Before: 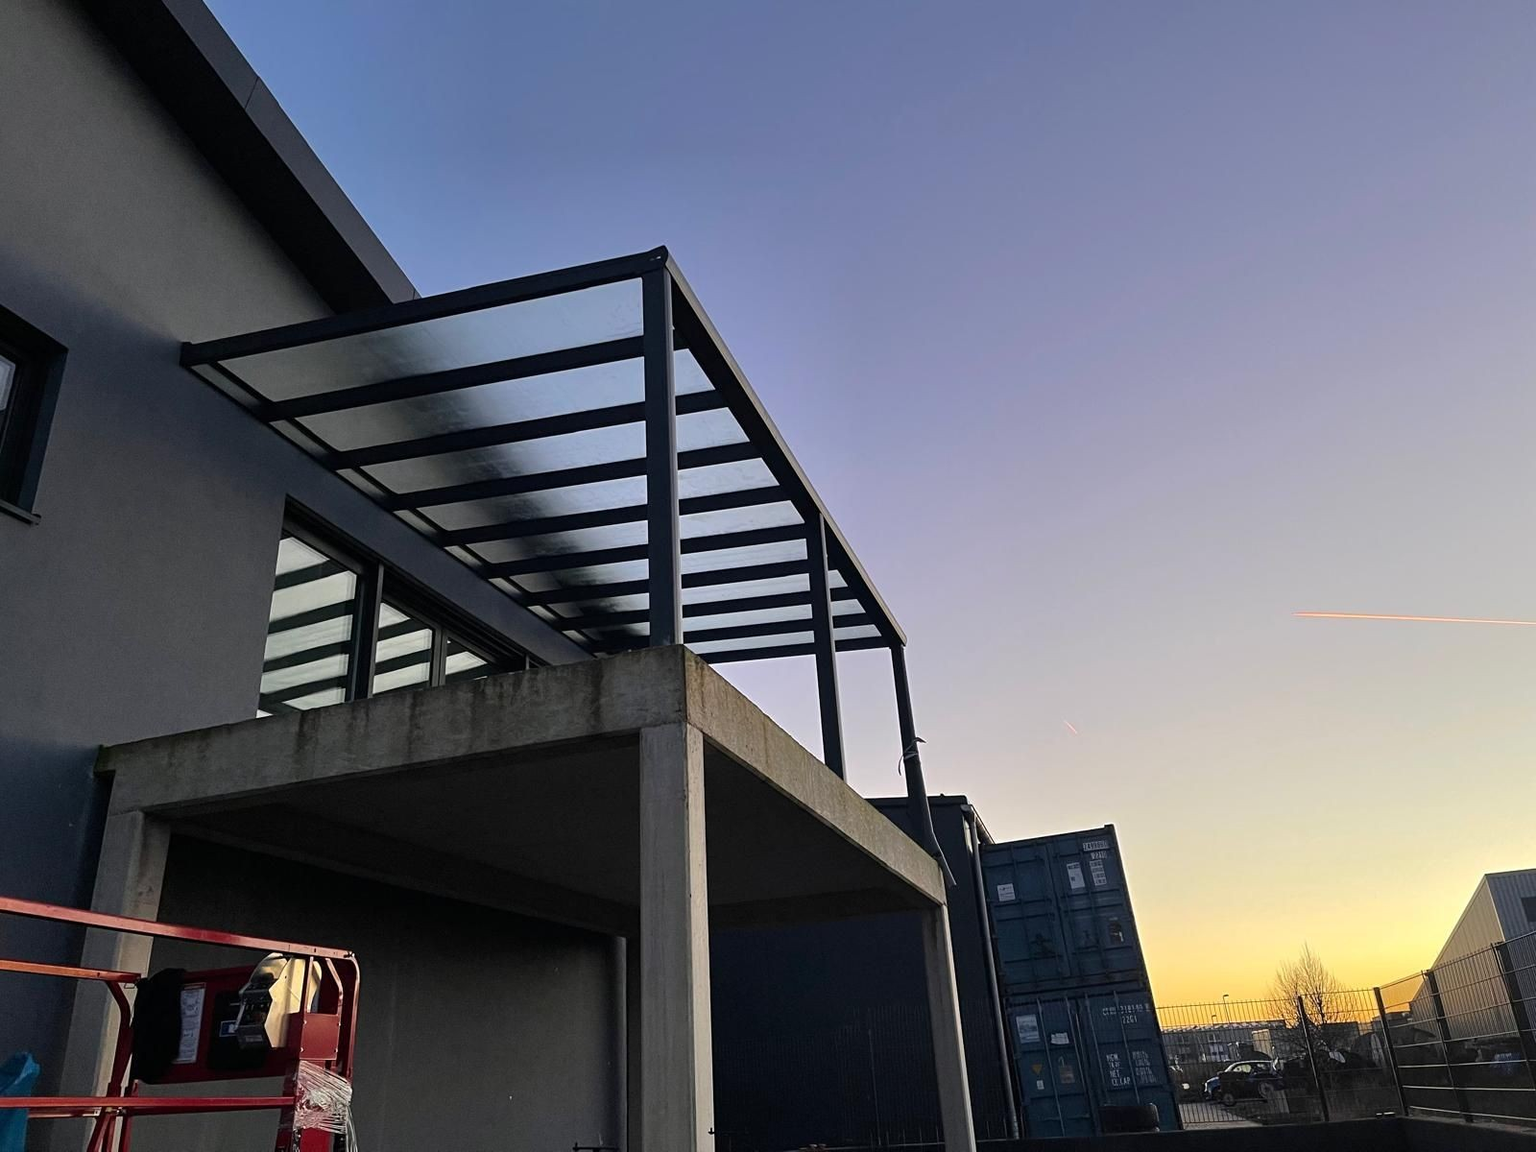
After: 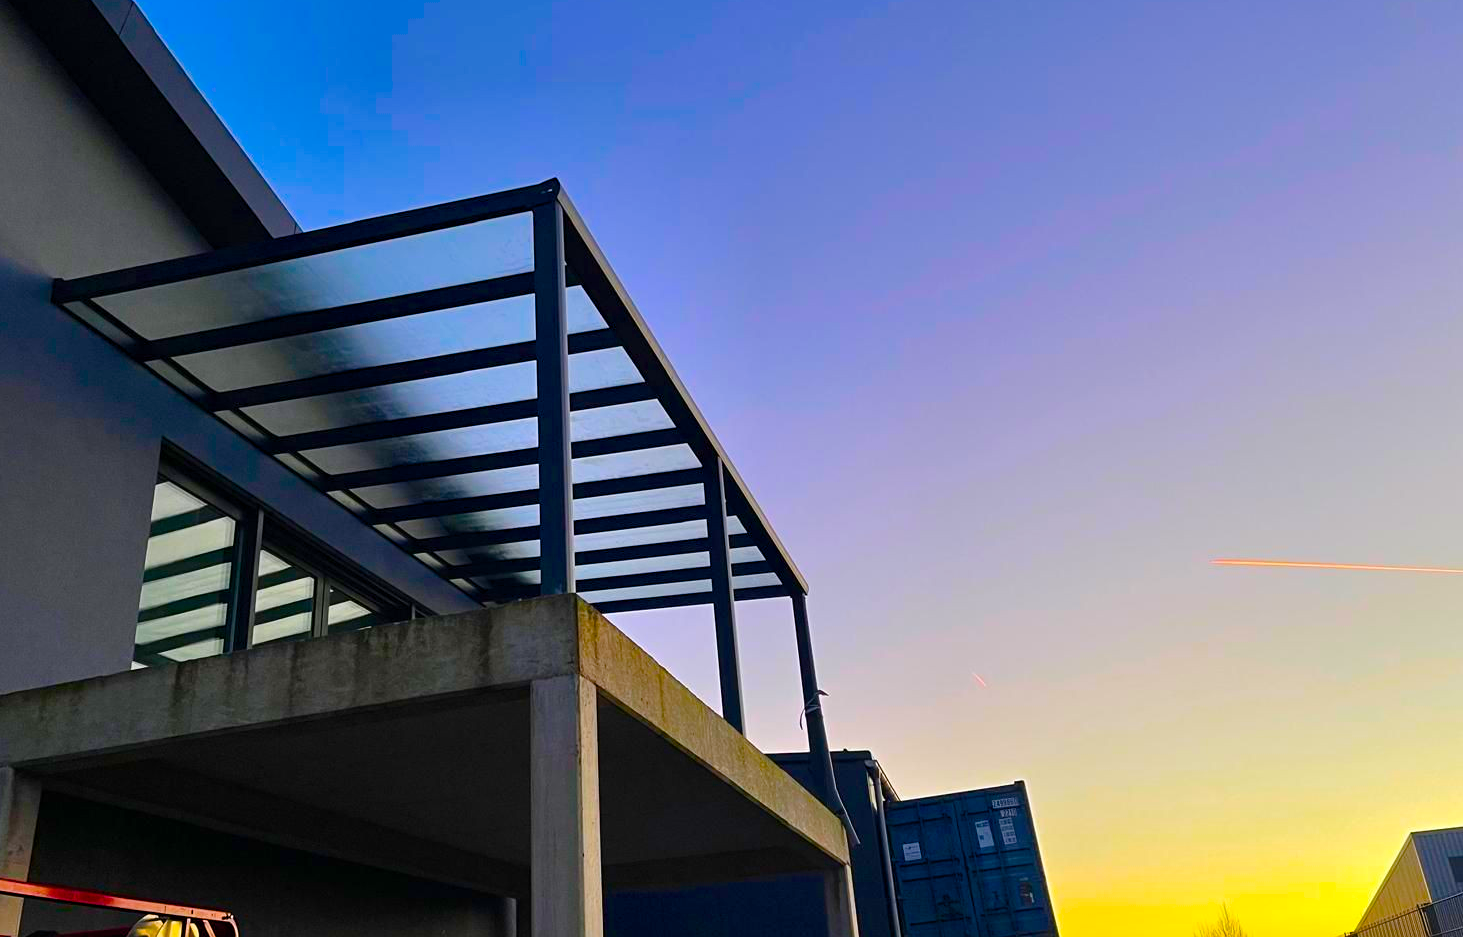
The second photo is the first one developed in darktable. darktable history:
color balance rgb: linear chroma grading › global chroma 14.865%, perceptual saturation grading › global saturation 44.438%, perceptual saturation grading › highlights -25.227%, perceptual saturation grading › shadows 49.913%, global vibrance 59.366%
crop: left 8.53%, top 6.567%, bottom 15.288%
